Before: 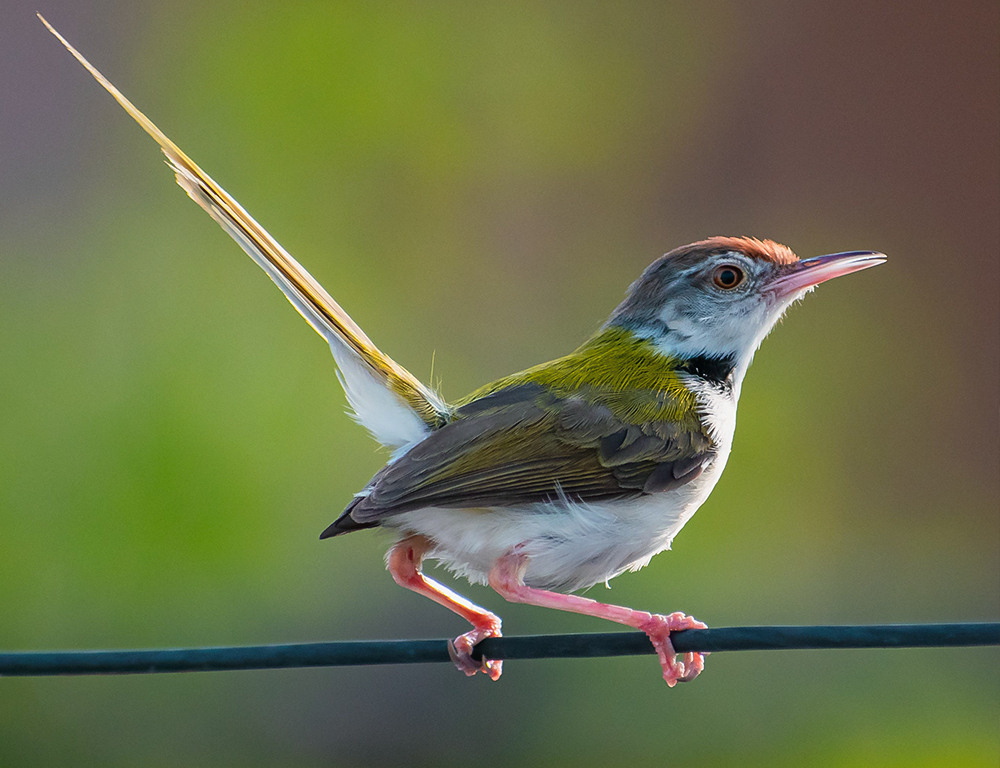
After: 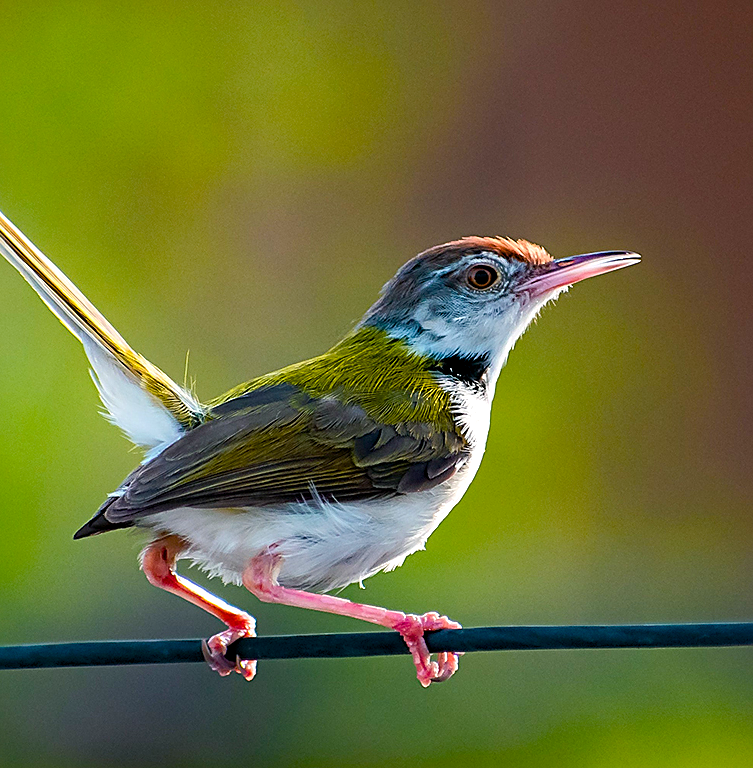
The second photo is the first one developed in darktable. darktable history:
sharpen: on, module defaults
tone equalizer: -8 EV -0.378 EV, -7 EV -0.421 EV, -6 EV -0.319 EV, -5 EV -0.233 EV, -3 EV 0.237 EV, -2 EV 0.353 EV, -1 EV 0.396 EV, +0 EV 0.396 EV, edges refinement/feathering 500, mask exposure compensation -1.57 EV, preserve details no
color balance rgb: global offset › luminance -0.5%, perceptual saturation grading › global saturation 27.409%, perceptual saturation grading › highlights -28.742%, perceptual saturation grading › mid-tones 15.29%, perceptual saturation grading › shadows 33.209%, global vibrance 20%
crop and rotate: left 24.645%
